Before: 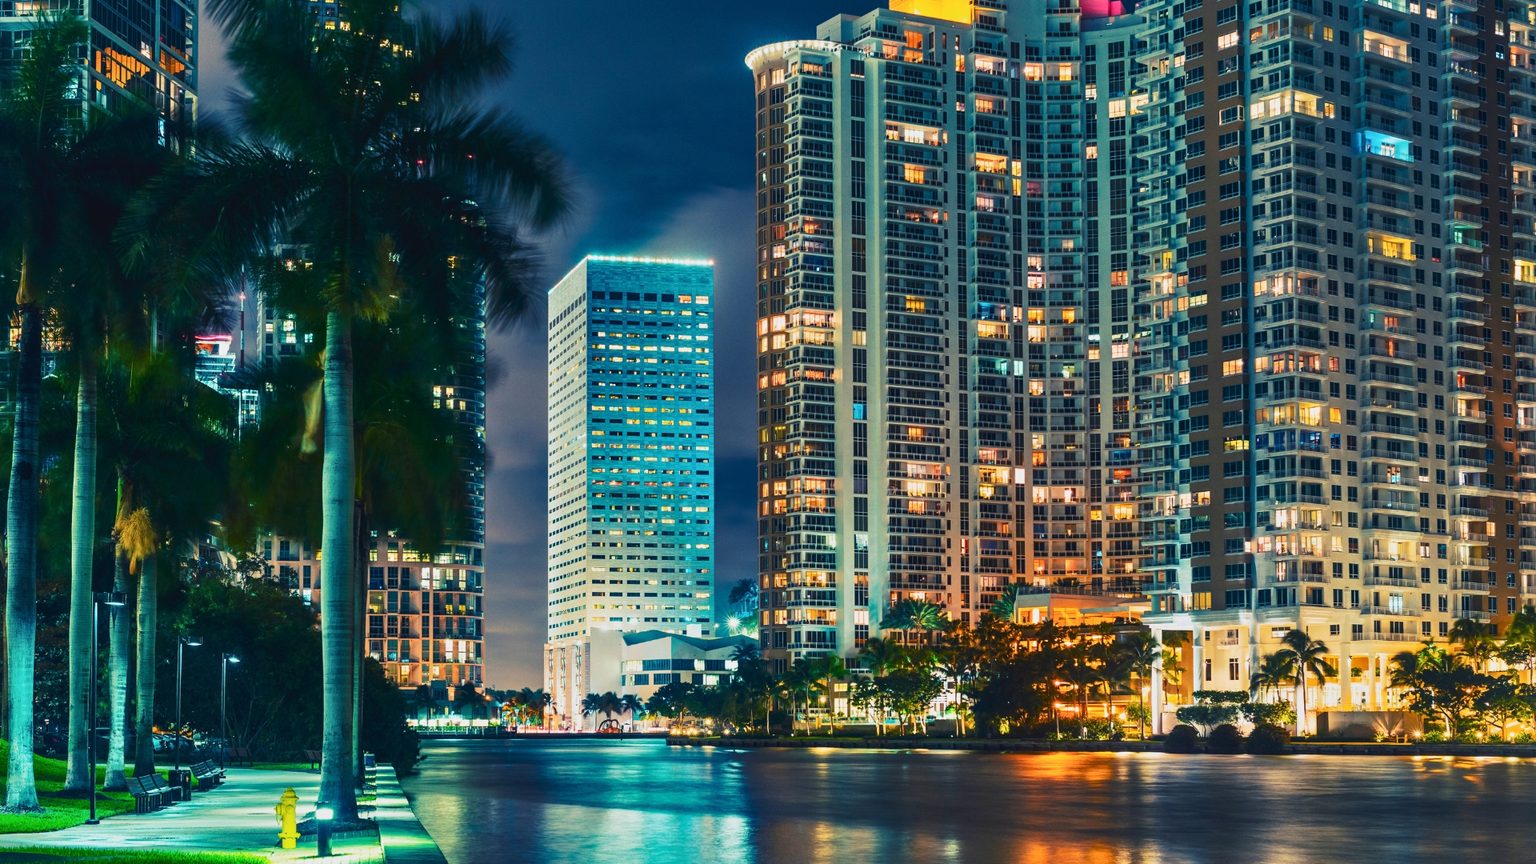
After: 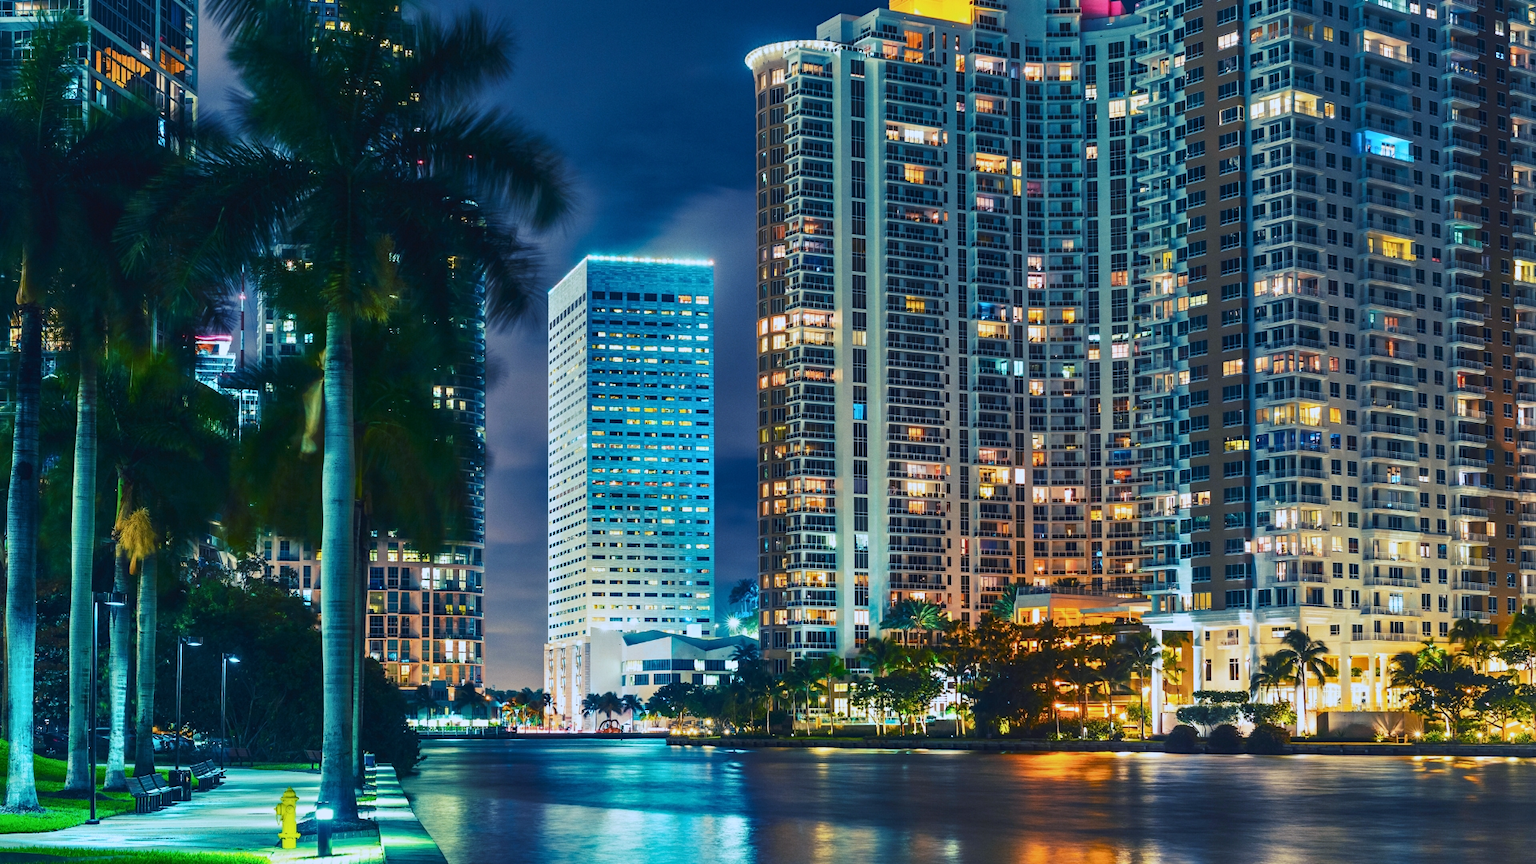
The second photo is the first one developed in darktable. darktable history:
white balance: red 0.926, green 1.003, blue 1.133
tone equalizer: on, module defaults
